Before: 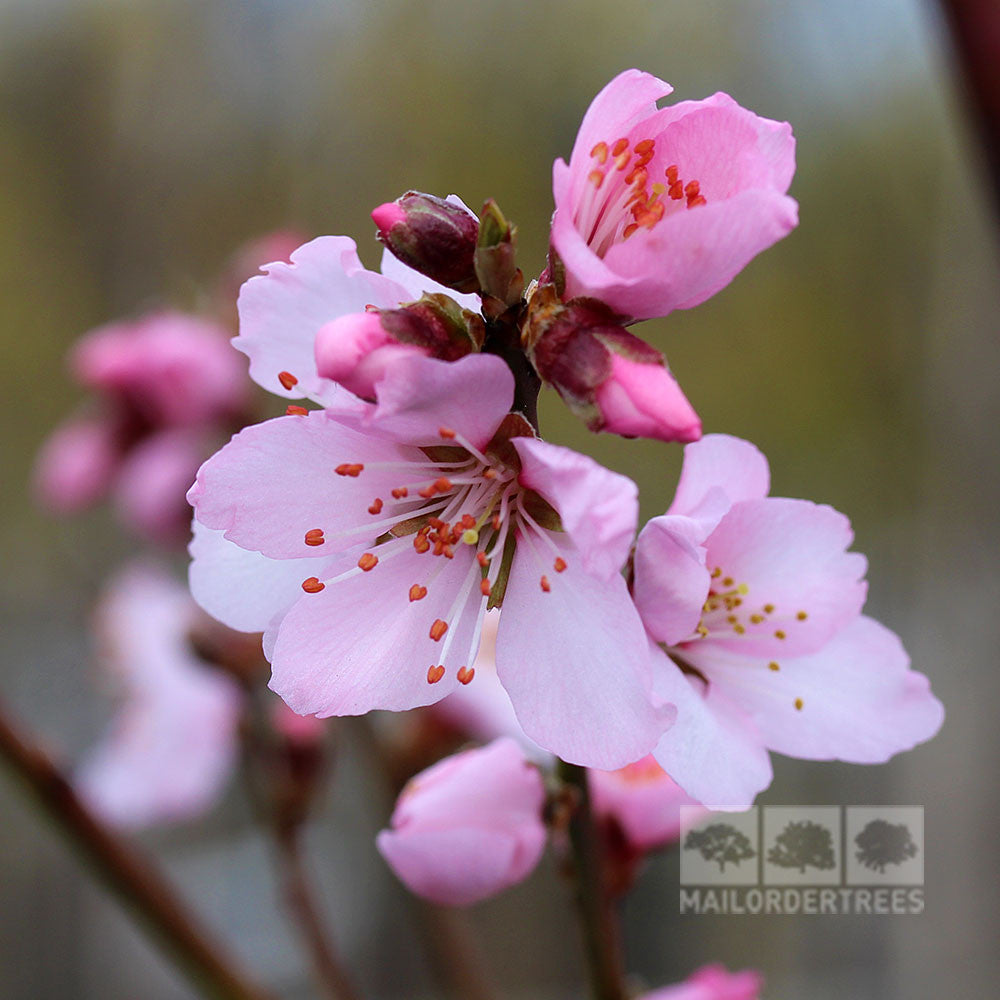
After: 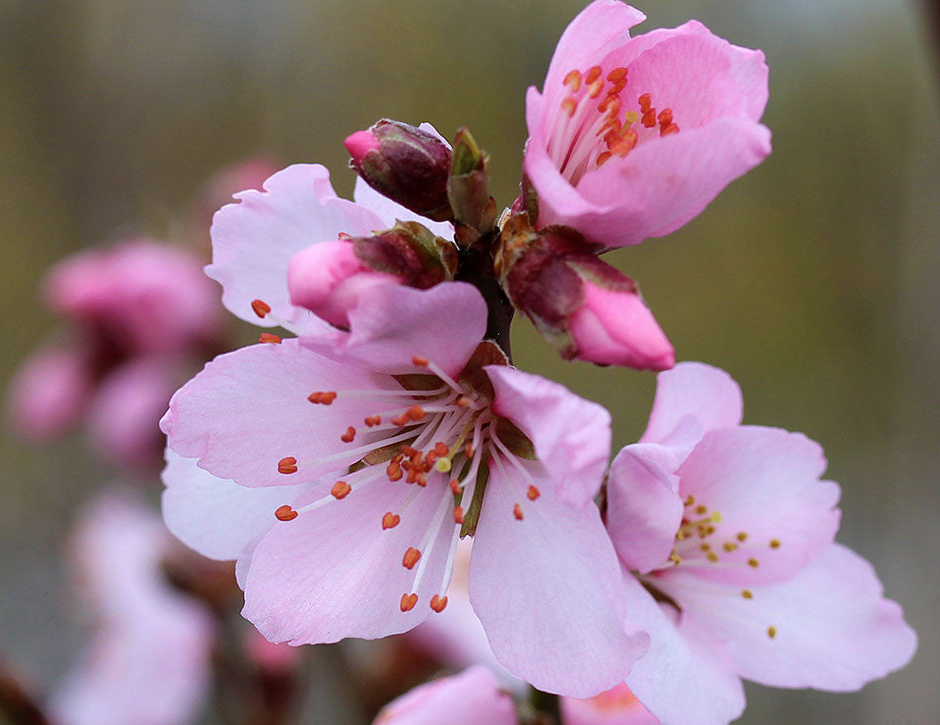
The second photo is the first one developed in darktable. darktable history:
crop: left 2.764%, top 7.273%, right 3.174%, bottom 20.156%
contrast brightness saturation: saturation -0.055
